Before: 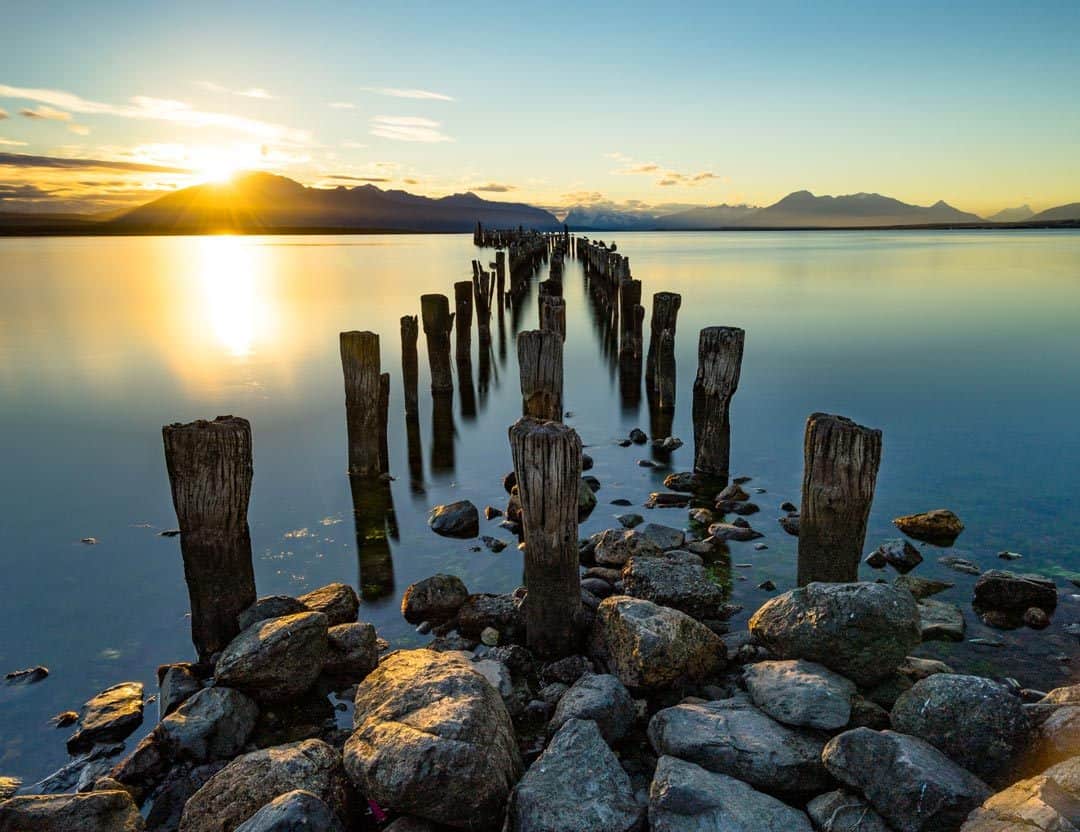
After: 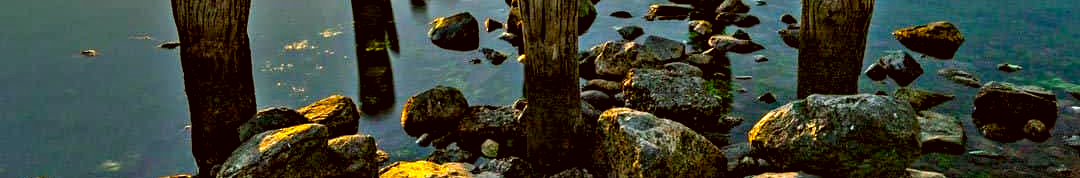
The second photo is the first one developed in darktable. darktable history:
color balance rgb: global offset › luminance -0.481%, linear chroma grading › global chroma 7.872%, perceptual saturation grading › global saturation 25.914%, global vibrance 12.645%
contrast equalizer: y [[0.6 ×6], [0.55 ×6], [0 ×6], [0 ×6], [0 ×6]]
tone equalizer: edges refinement/feathering 500, mask exposure compensation -1.24 EV, preserve details no
crop and rotate: top 58.75%, bottom 19.751%
exposure: exposure 0.164 EV, compensate highlight preservation false
color correction: highlights a* -1.38, highlights b* 10.27, shadows a* 0.767, shadows b* 19.46
